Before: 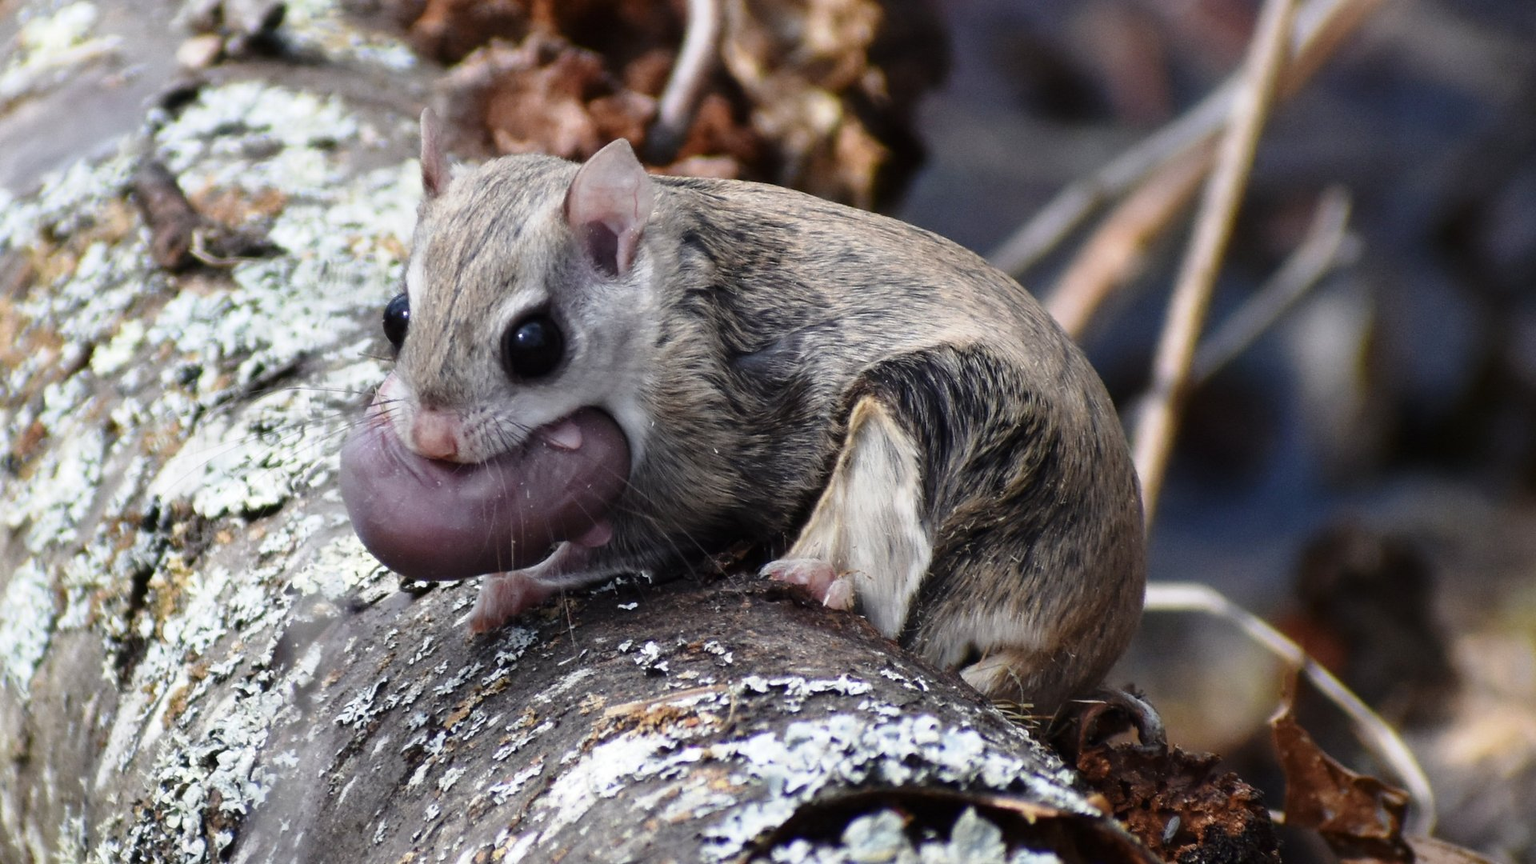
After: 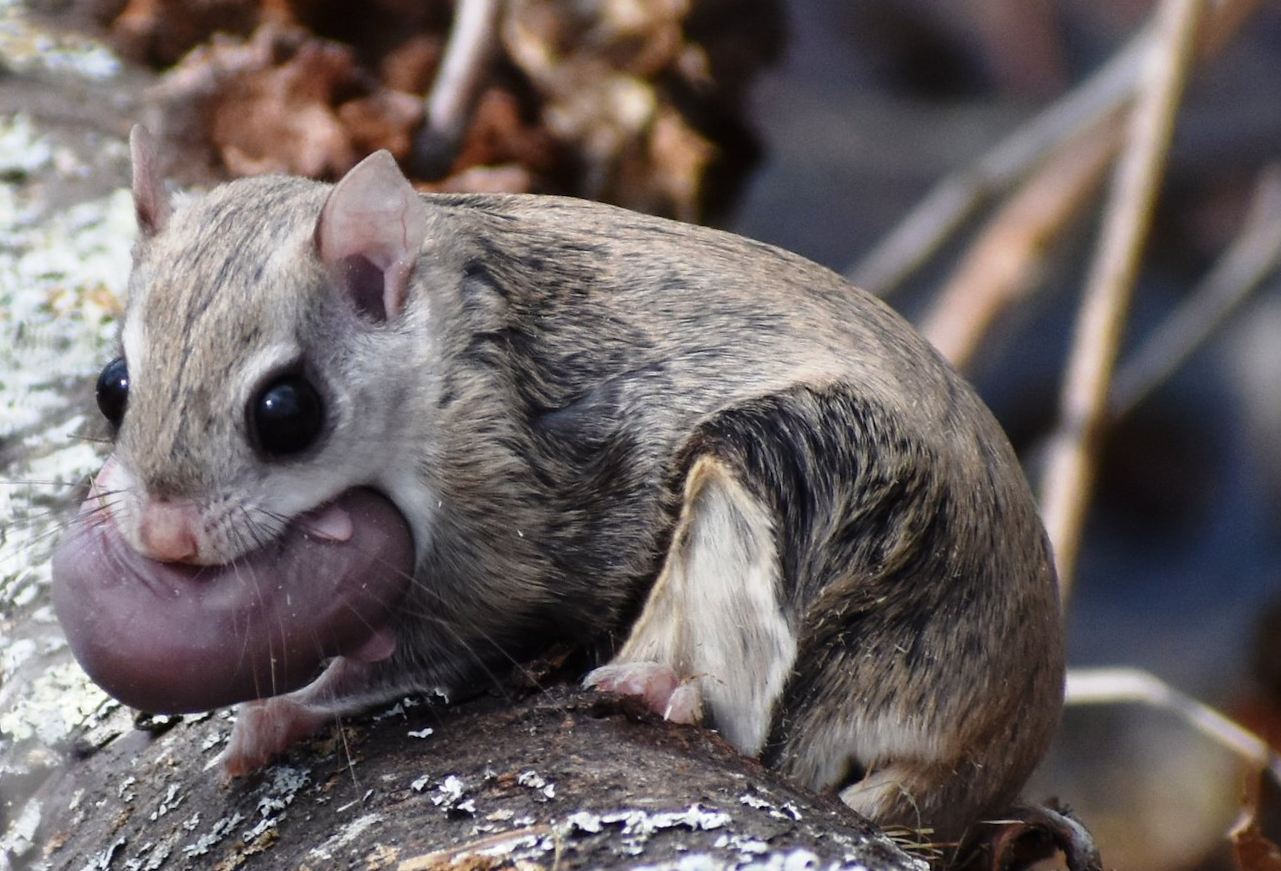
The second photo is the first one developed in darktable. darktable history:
rotate and perspective: rotation -3°, crop left 0.031, crop right 0.968, crop top 0.07, crop bottom 0.93
crop: left 18.479%, right 12.2%, bottom 13.971%
